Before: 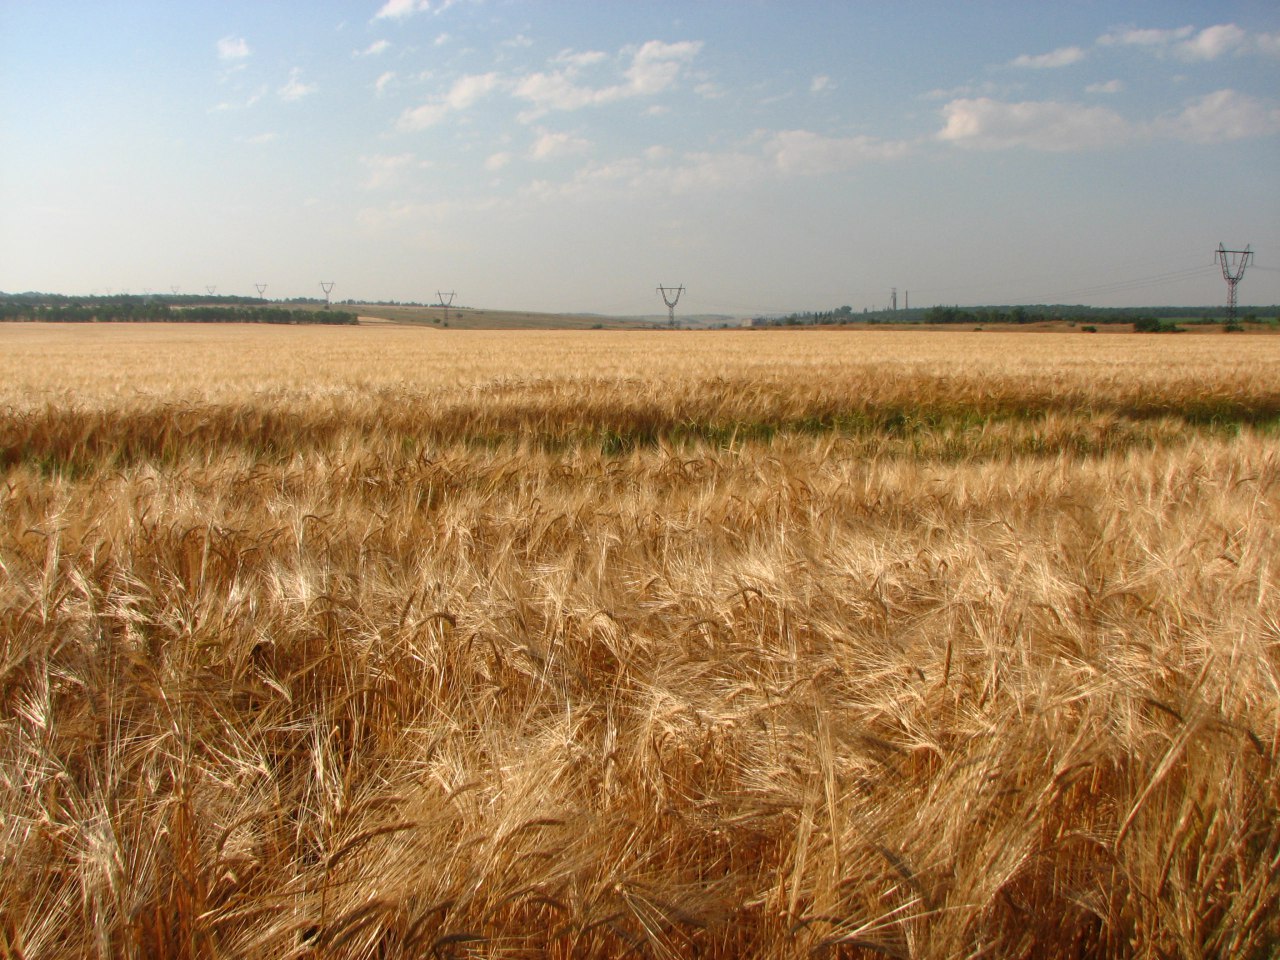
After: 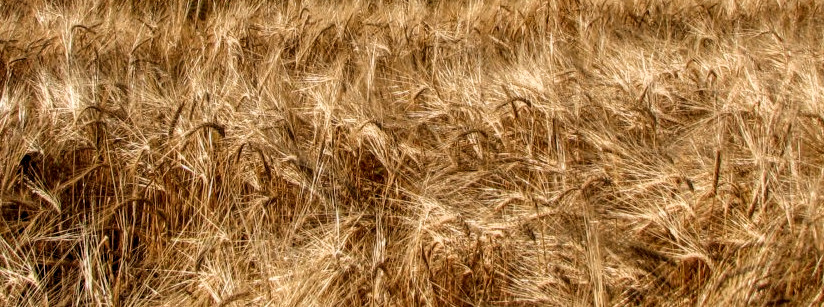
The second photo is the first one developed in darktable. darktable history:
filmic rgb: black relative exposure -5 EV, white relative exposure 3.5 EV, hardness 3.19, contrast 1.2, highlights saturation mix -50%
crop: left 18.091%, top 51.13%, right 17.525%, bottom 16.85%
local contrast: highlights 100%, shadows 100%, detail 200%, midtone range 0.2
